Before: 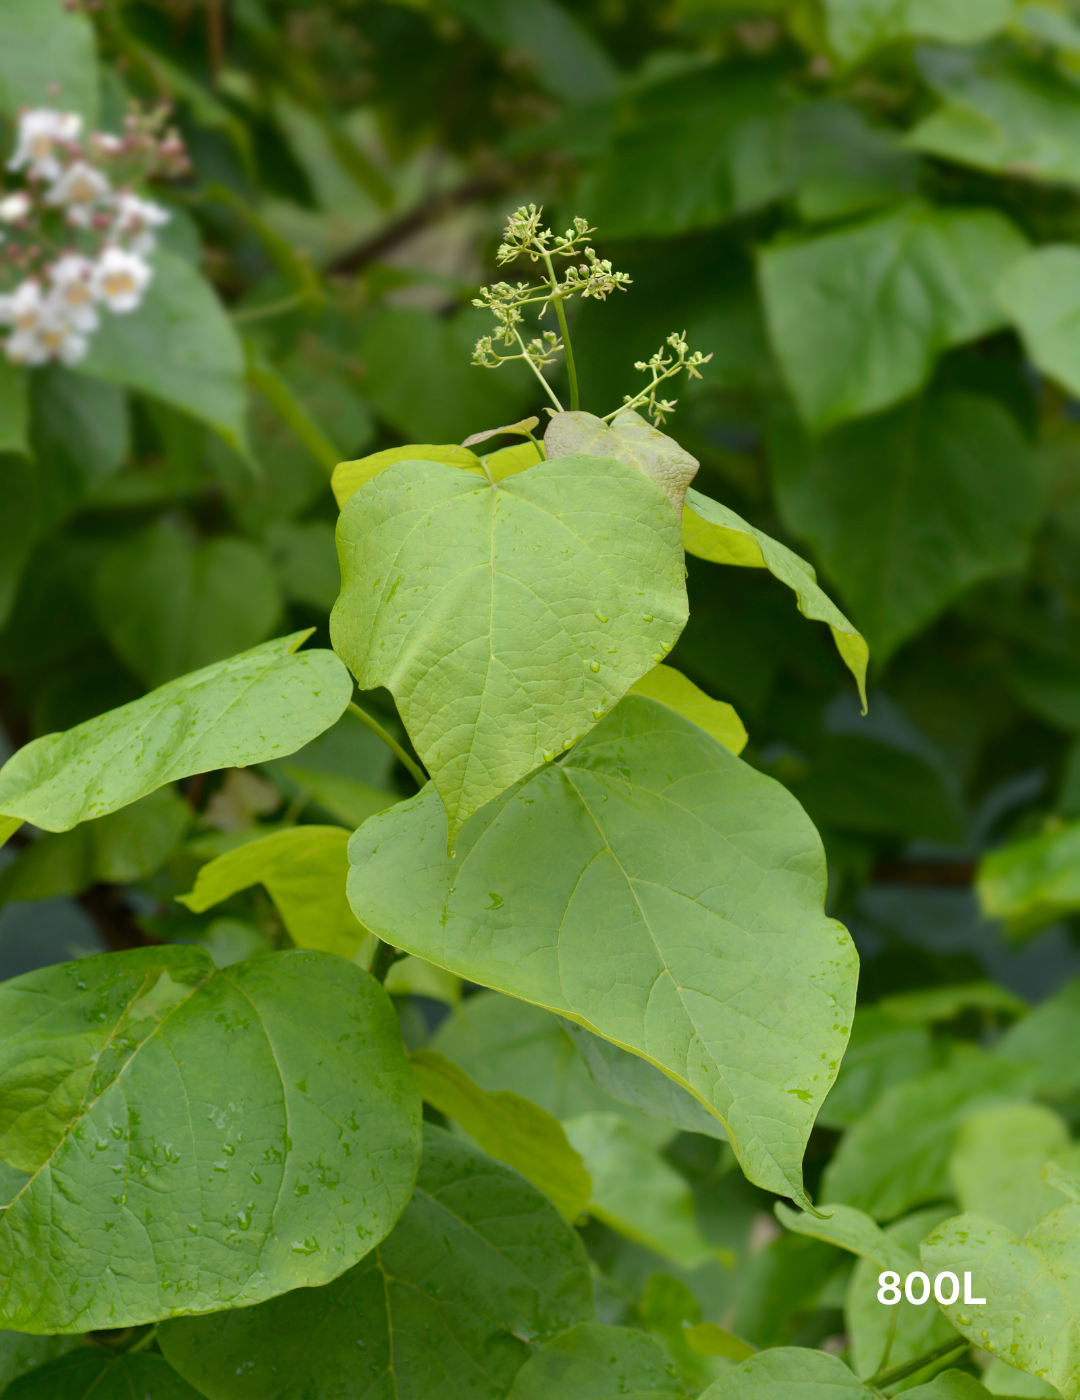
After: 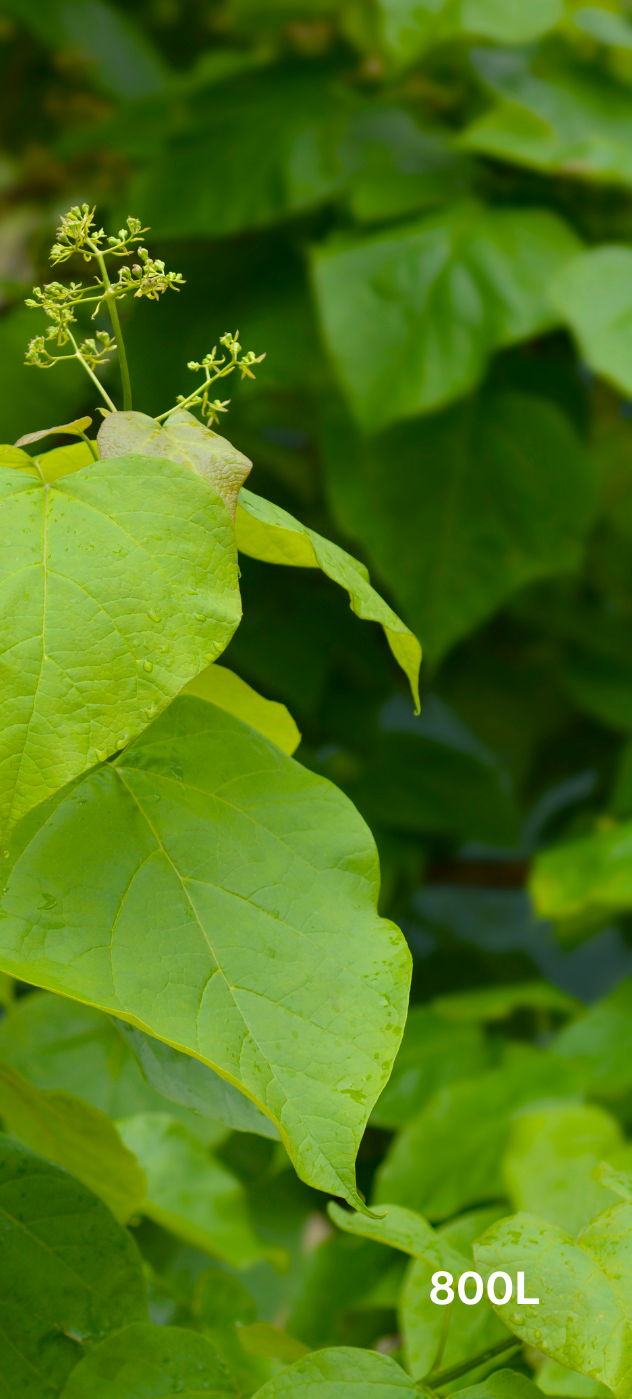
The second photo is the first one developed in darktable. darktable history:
color balance rgb: perceptual saturation grading › global saturation 25%, global vibrance 20%
crop: left 41.402%
